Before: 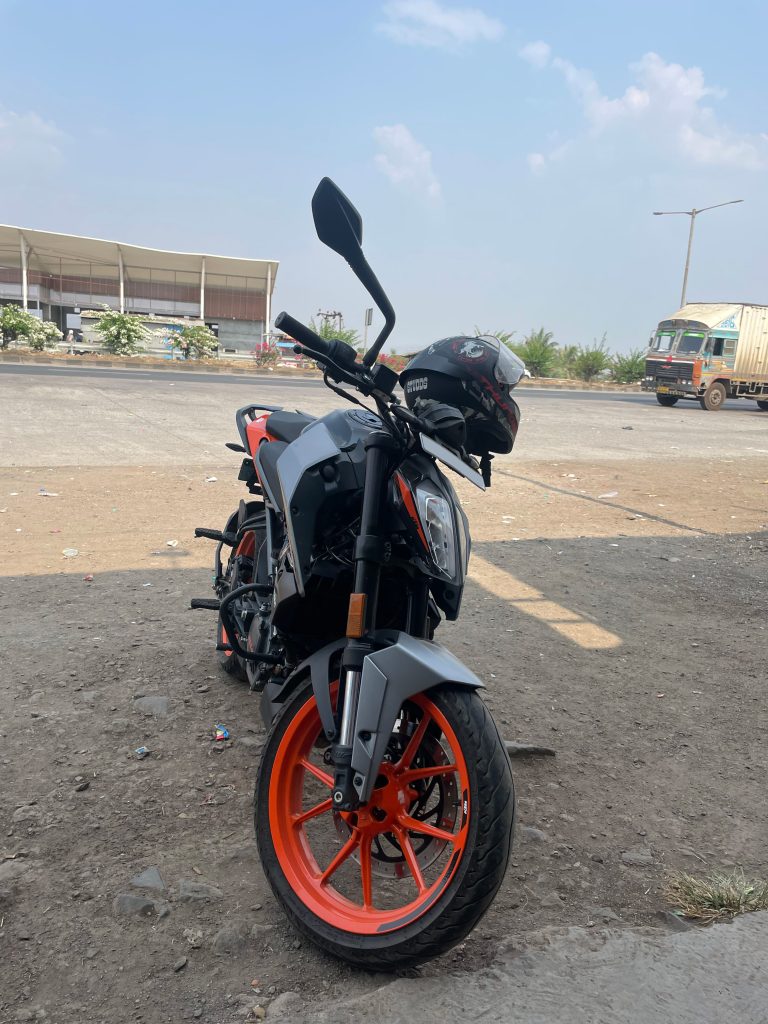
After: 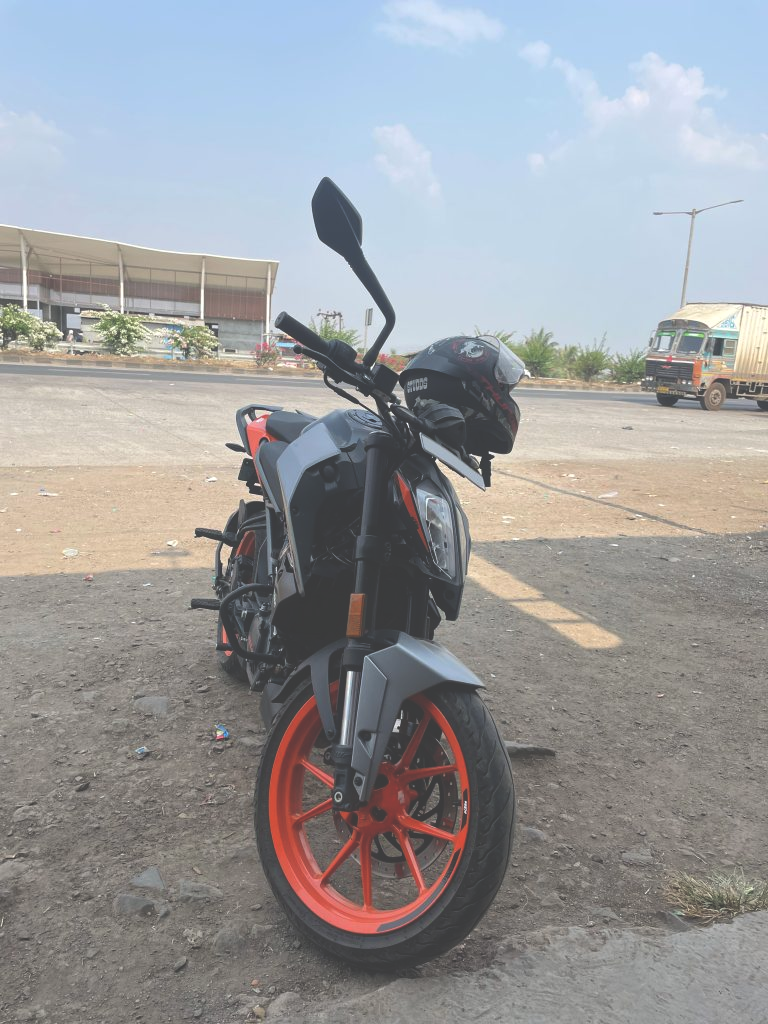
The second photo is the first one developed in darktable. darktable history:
exposure: black level correction -0.042, exposure 0.061 EV, compensate highlight preservation false
